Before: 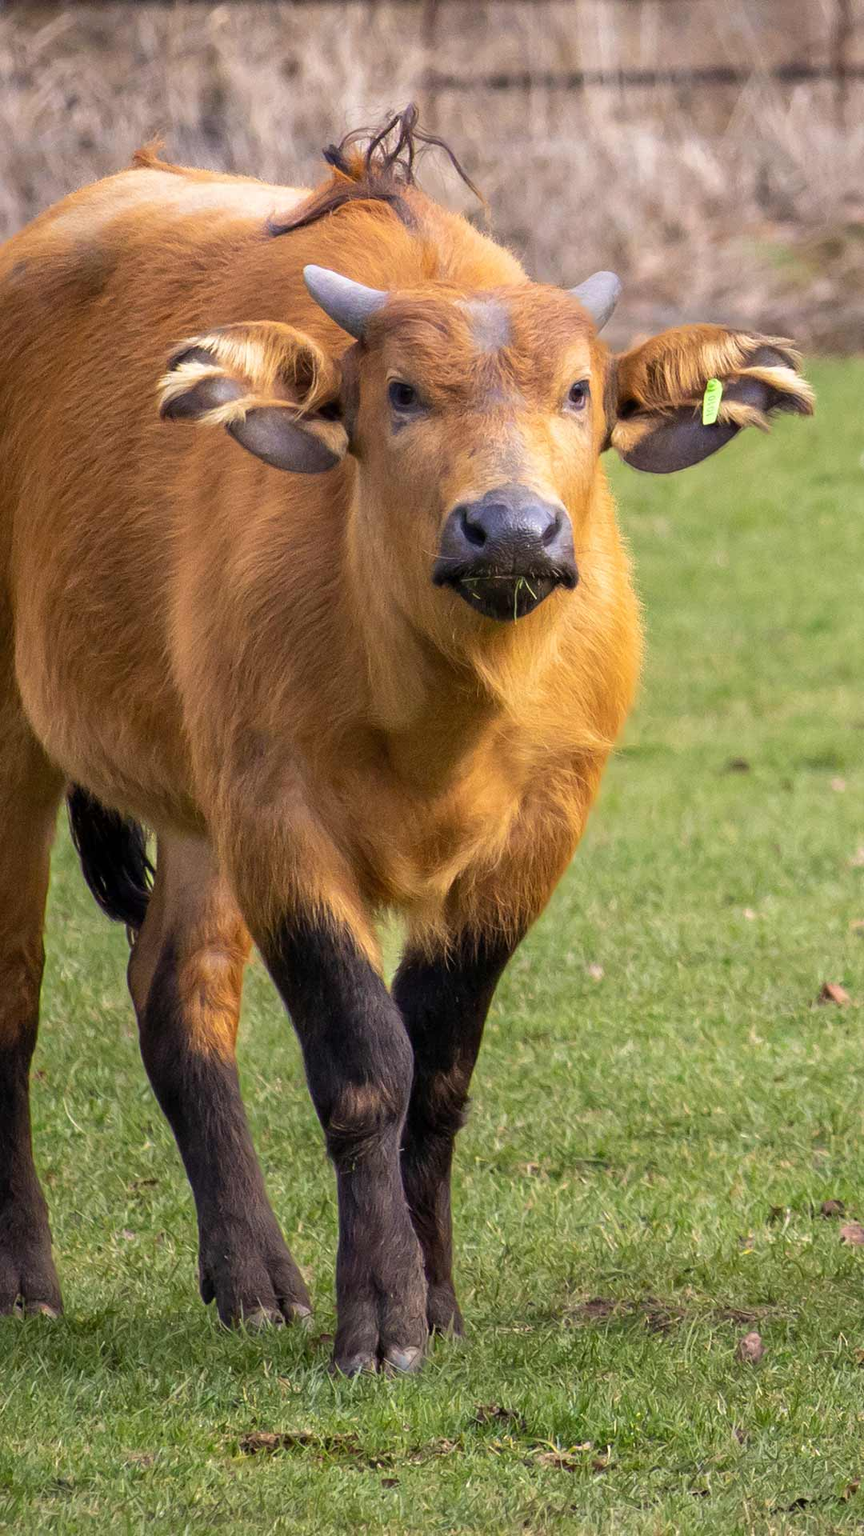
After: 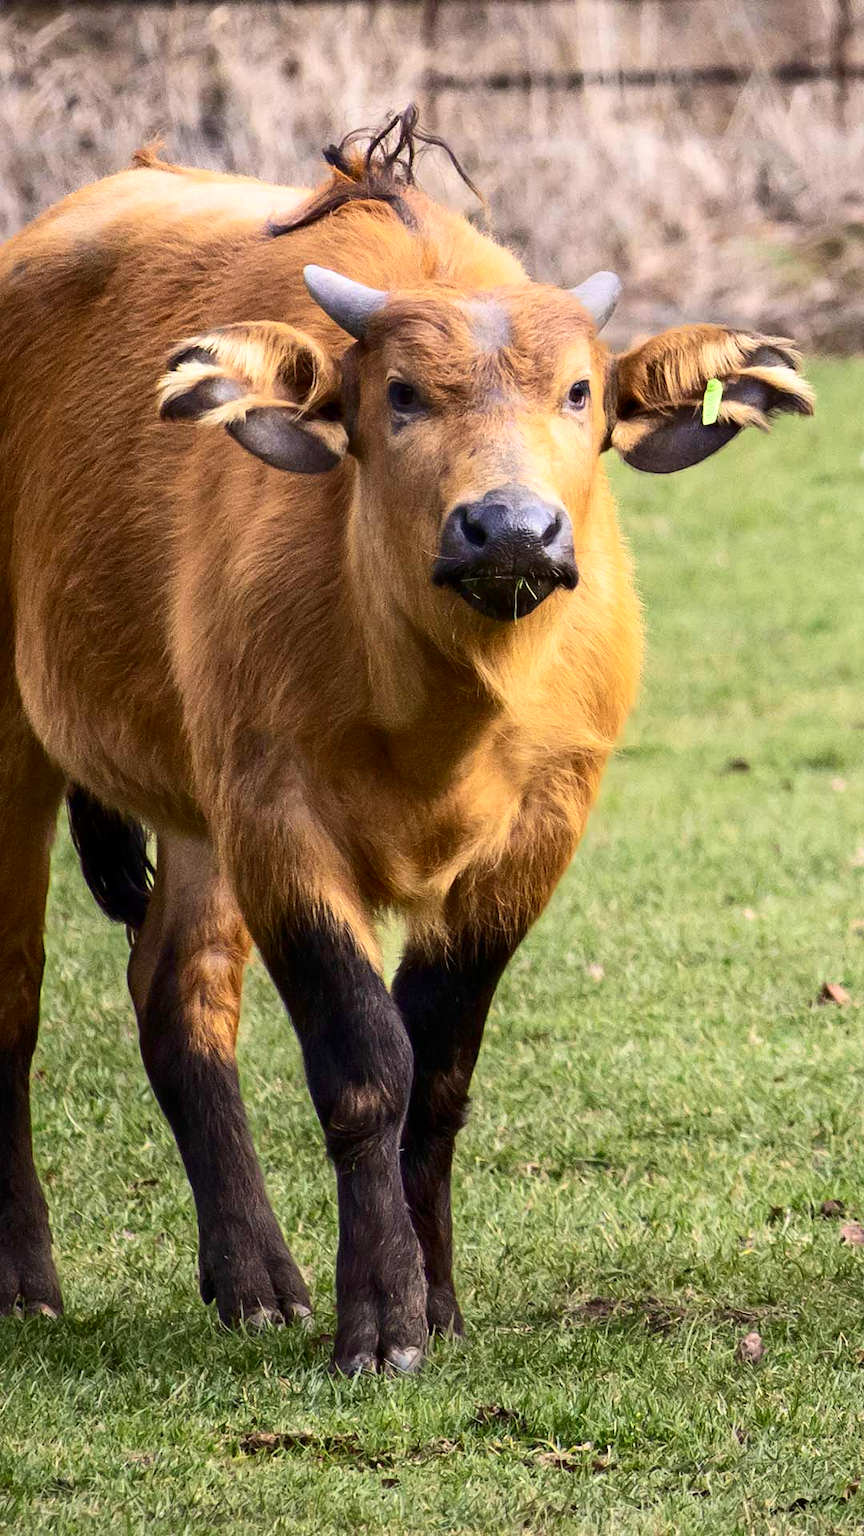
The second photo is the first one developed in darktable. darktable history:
contrast brightness saturation: contrast 0.294
